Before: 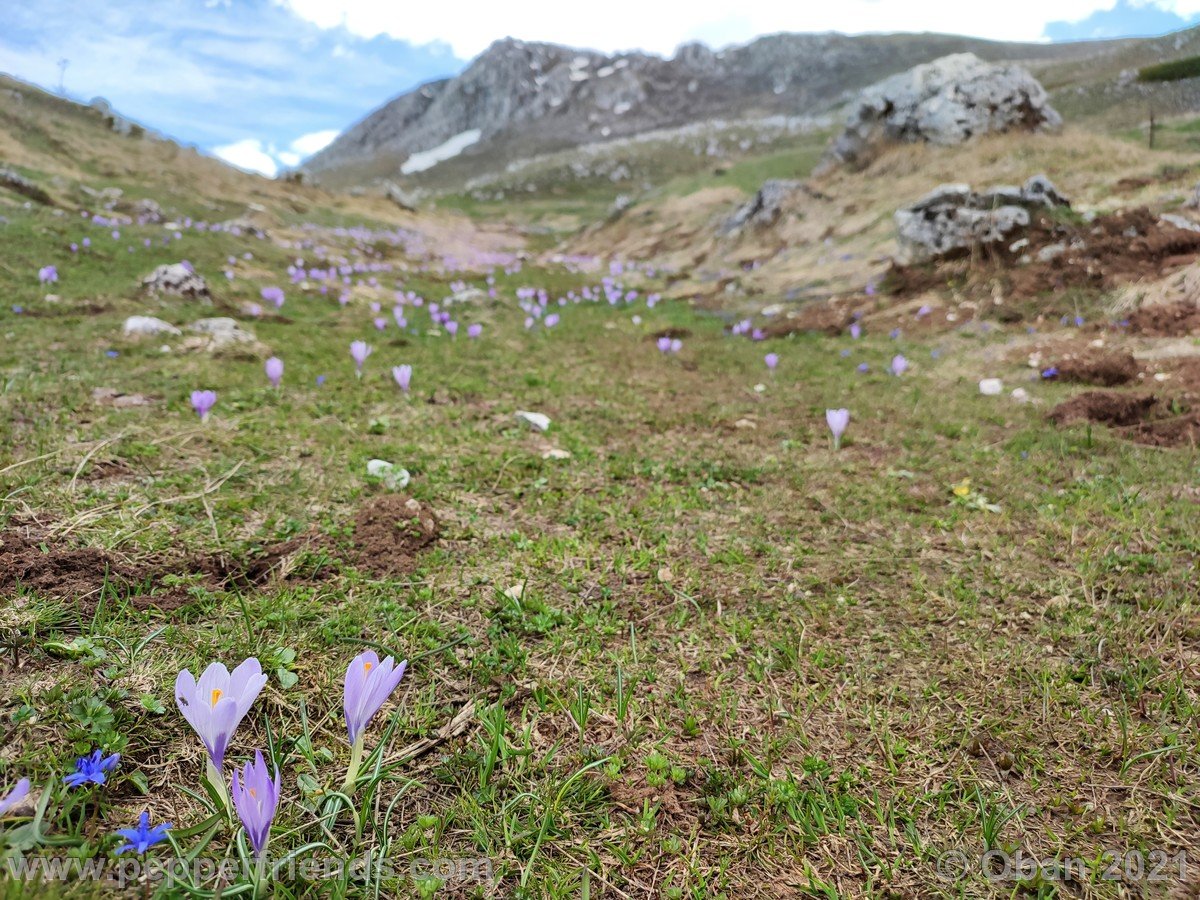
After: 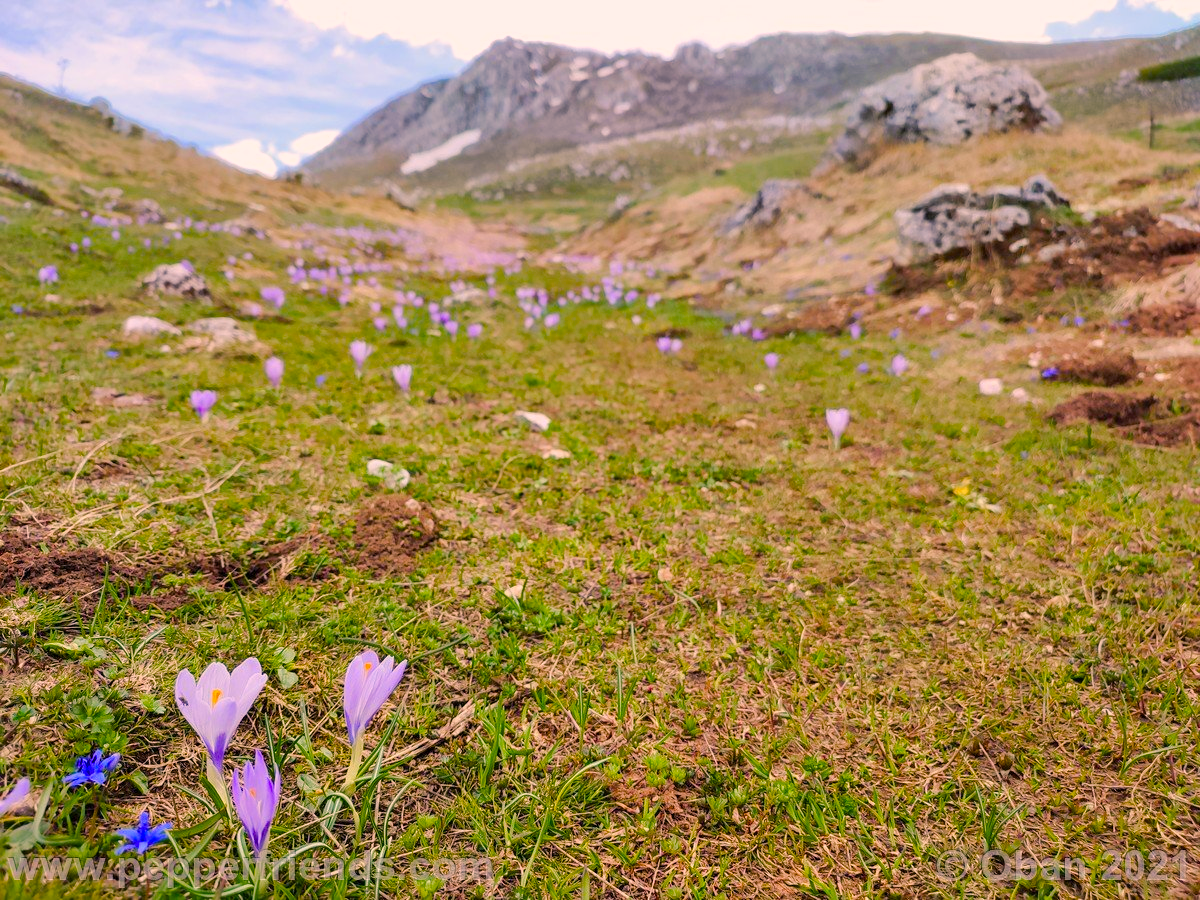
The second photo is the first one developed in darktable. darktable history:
color balance rgb: shadows lift › chroma 3.092%, shadows lift › hue 280.11°, highlights gain › chroma 4.451%, highlights gain › hue 32.99°, perceptual saturation grading › global saturation 40.283%, perceptual saturation grading › highlights -25.641%, perceptual saturation grading › mid-tones 35.038%, perceptual saturation grading › shadows 36.063%, perceptual brilliance grading › mid-tones 9.118%, perceptual brilliance grading › shadows 14.36%
